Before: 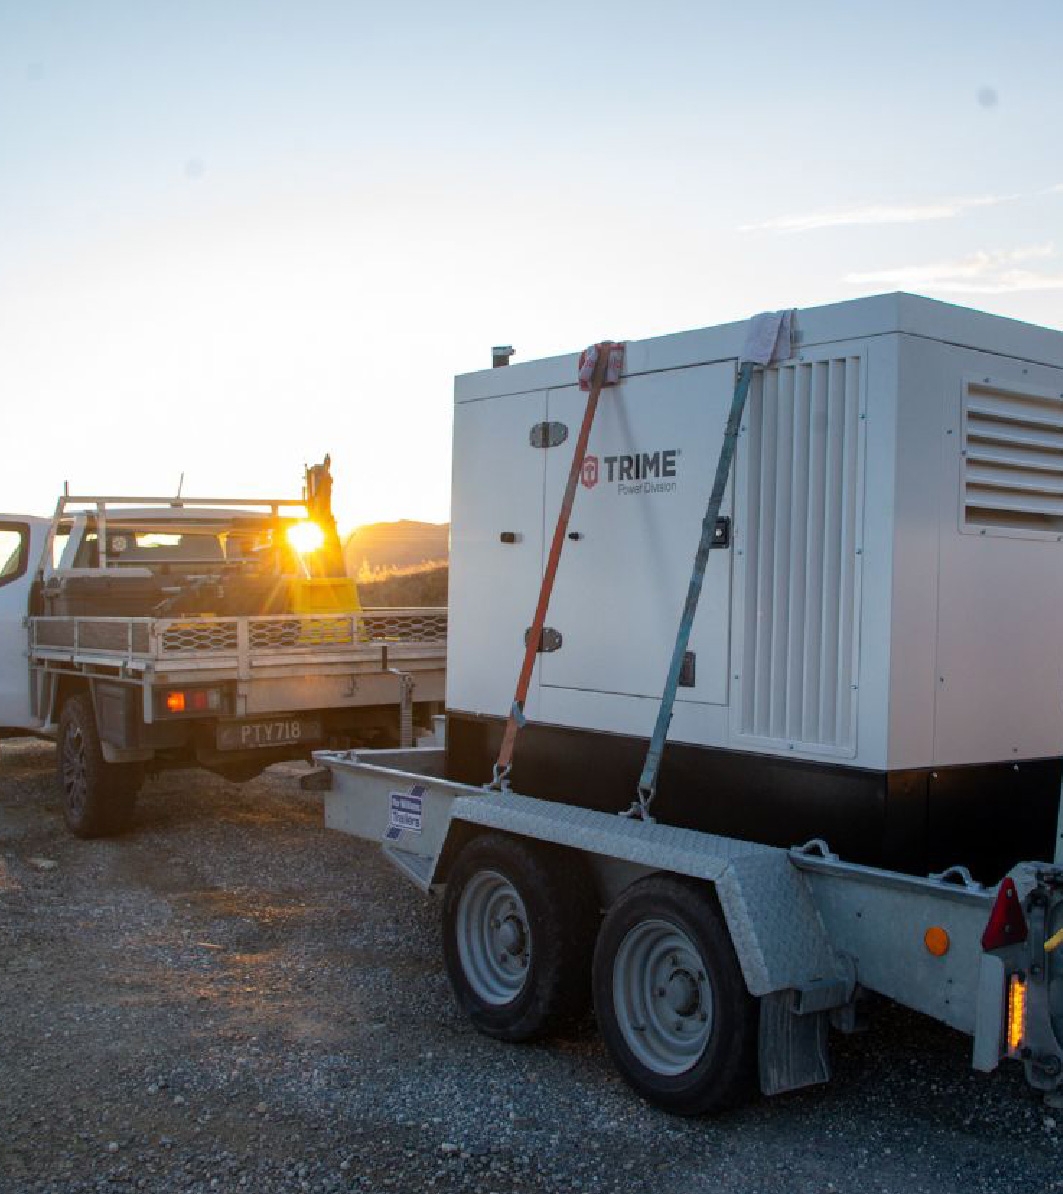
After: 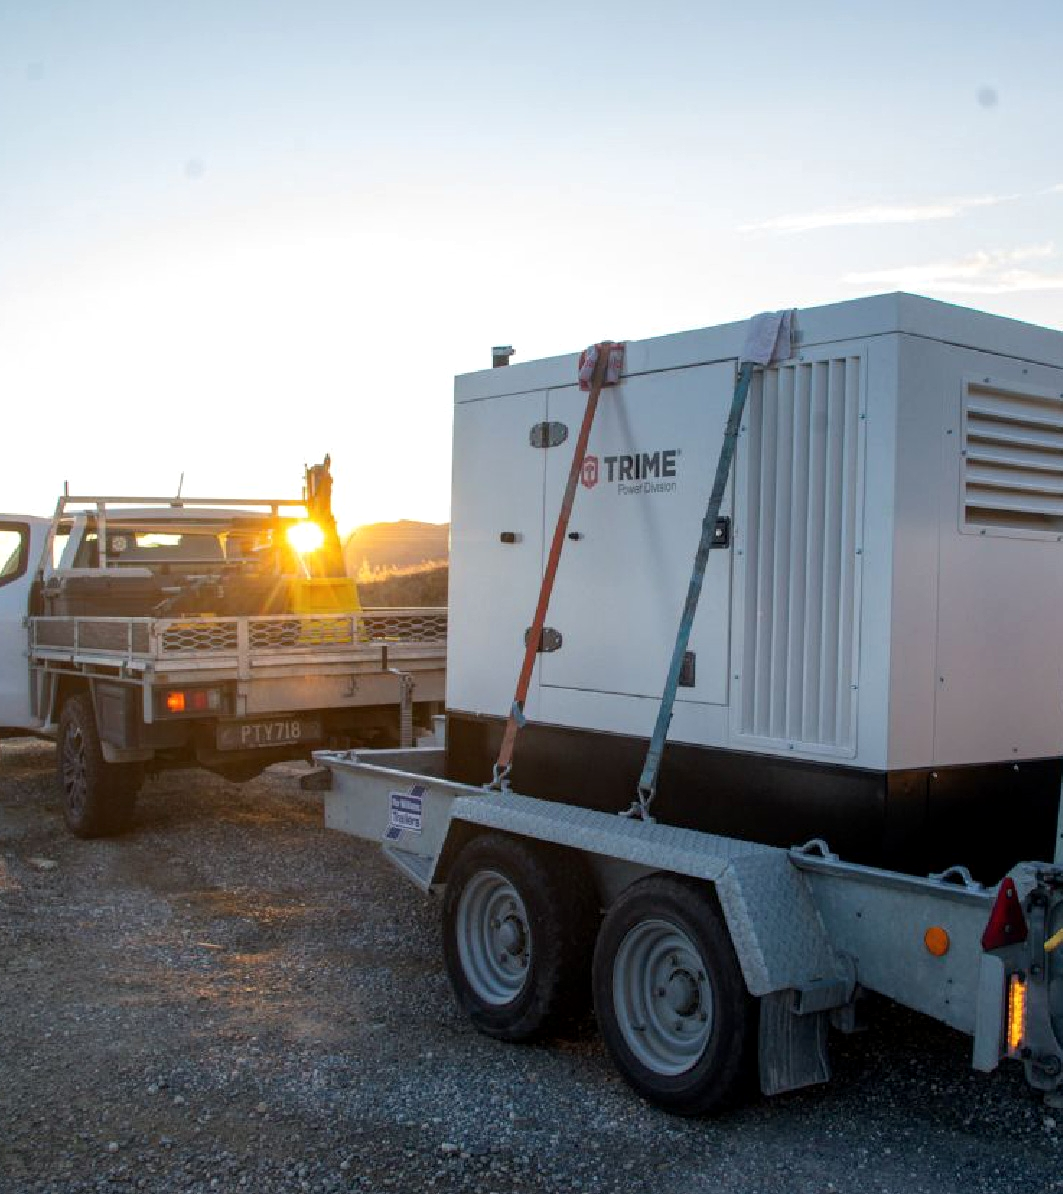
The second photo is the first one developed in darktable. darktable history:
local contrast: highlights 107%, shadows 100%, detail 119%, midtone range 0.2
